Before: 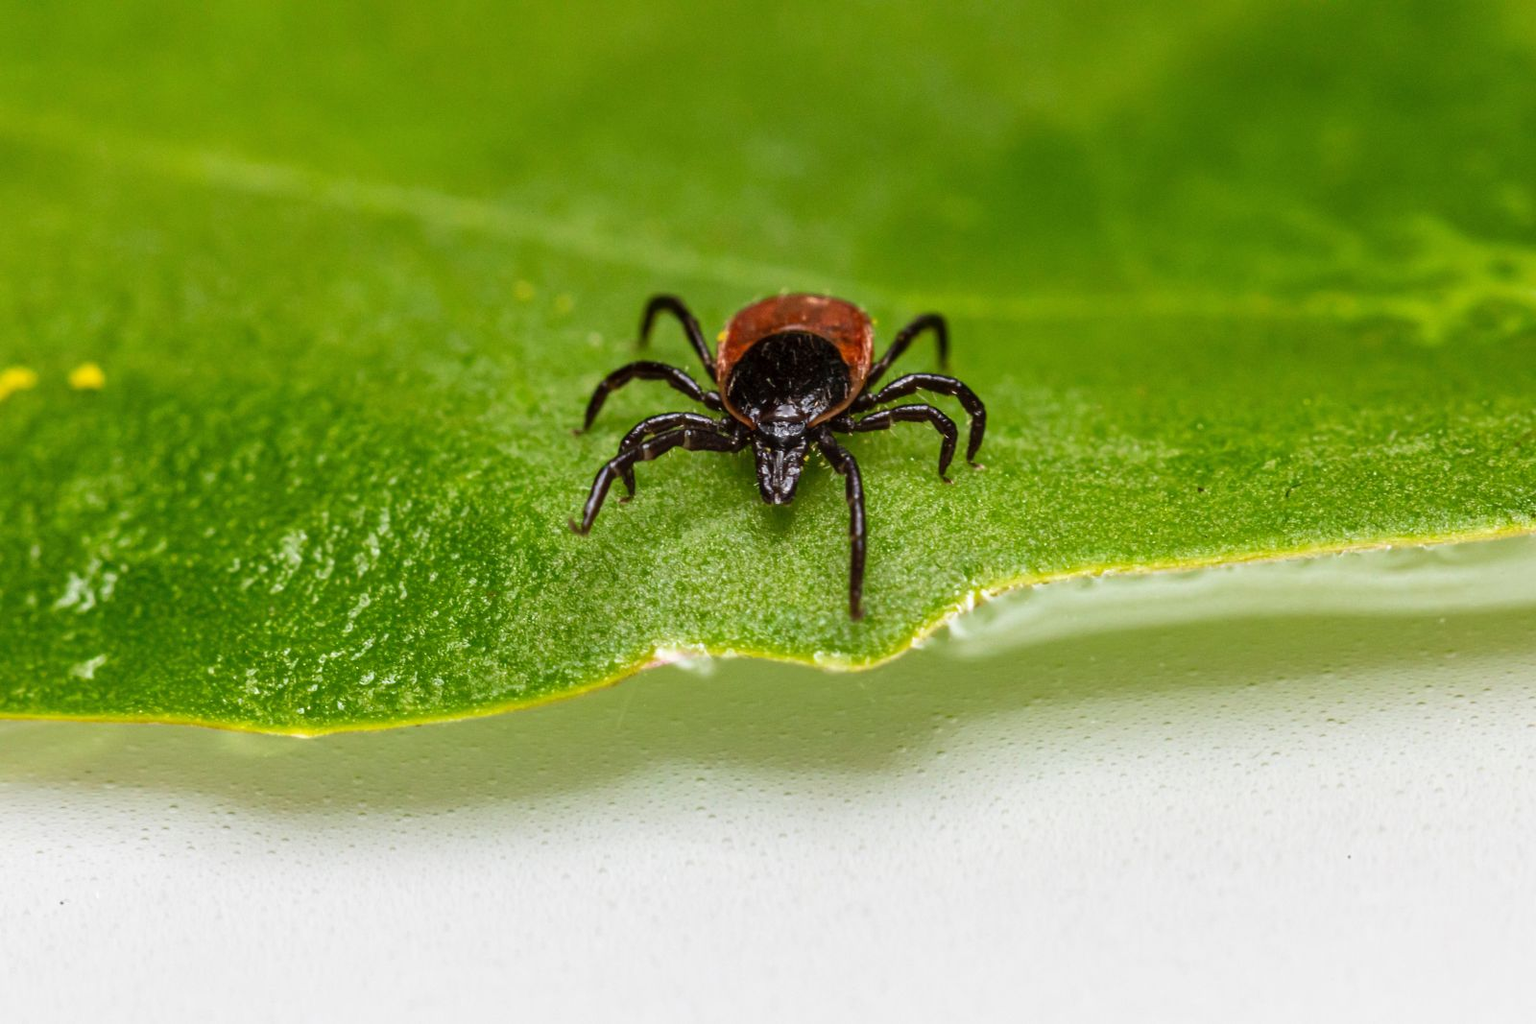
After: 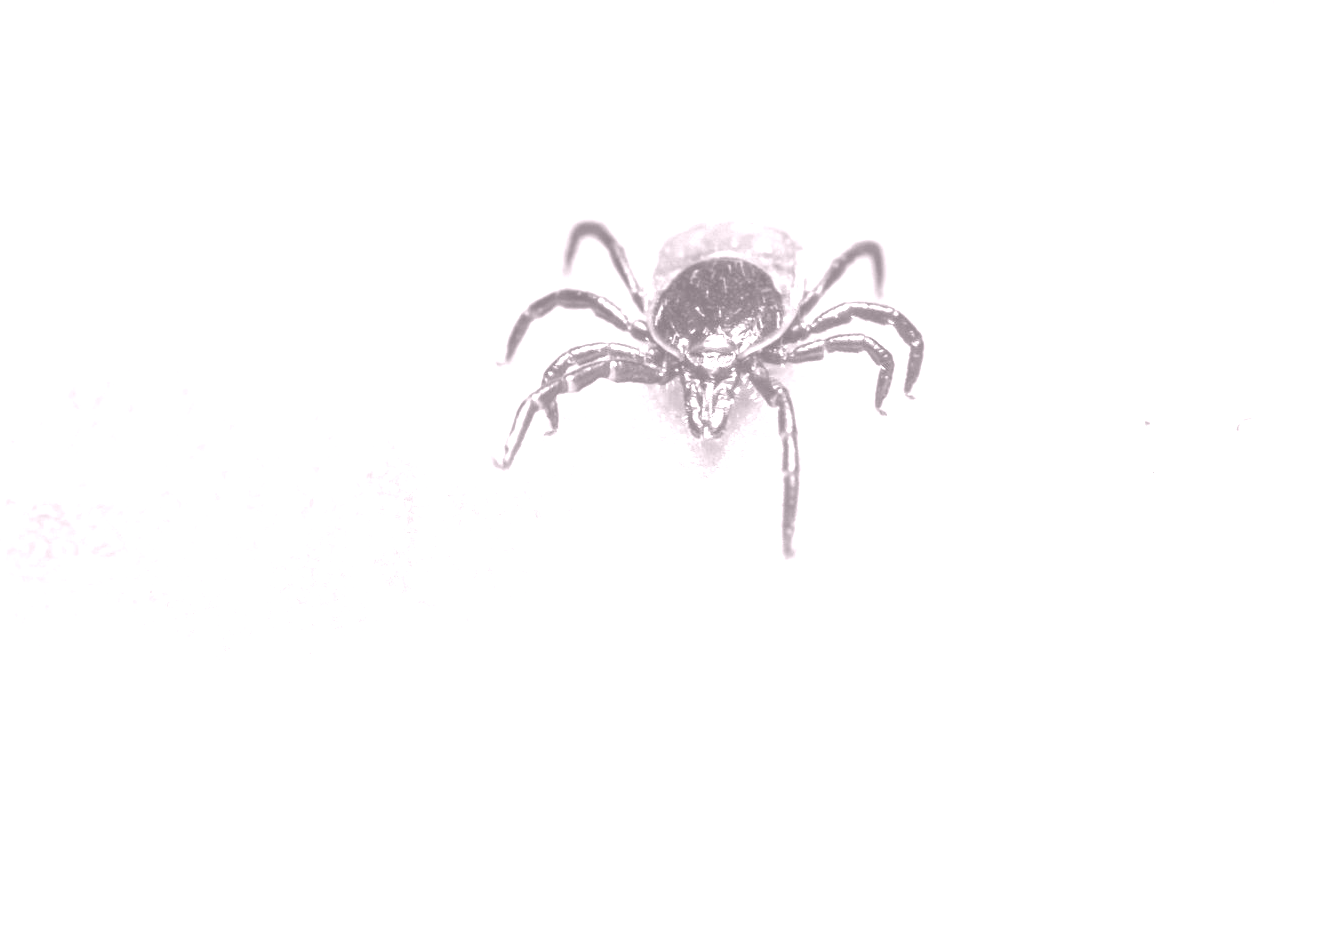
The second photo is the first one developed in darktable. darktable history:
colorize: hue 25.2°, saturation 83%, source mix 82%, lightness 79%, version 1
crop: left 6.446%, top 8.188%, right 9.538%, bottom 3.548%
exposure: black level correction -0.002, exposure 1.35 EV, compensate highlight preservation false
